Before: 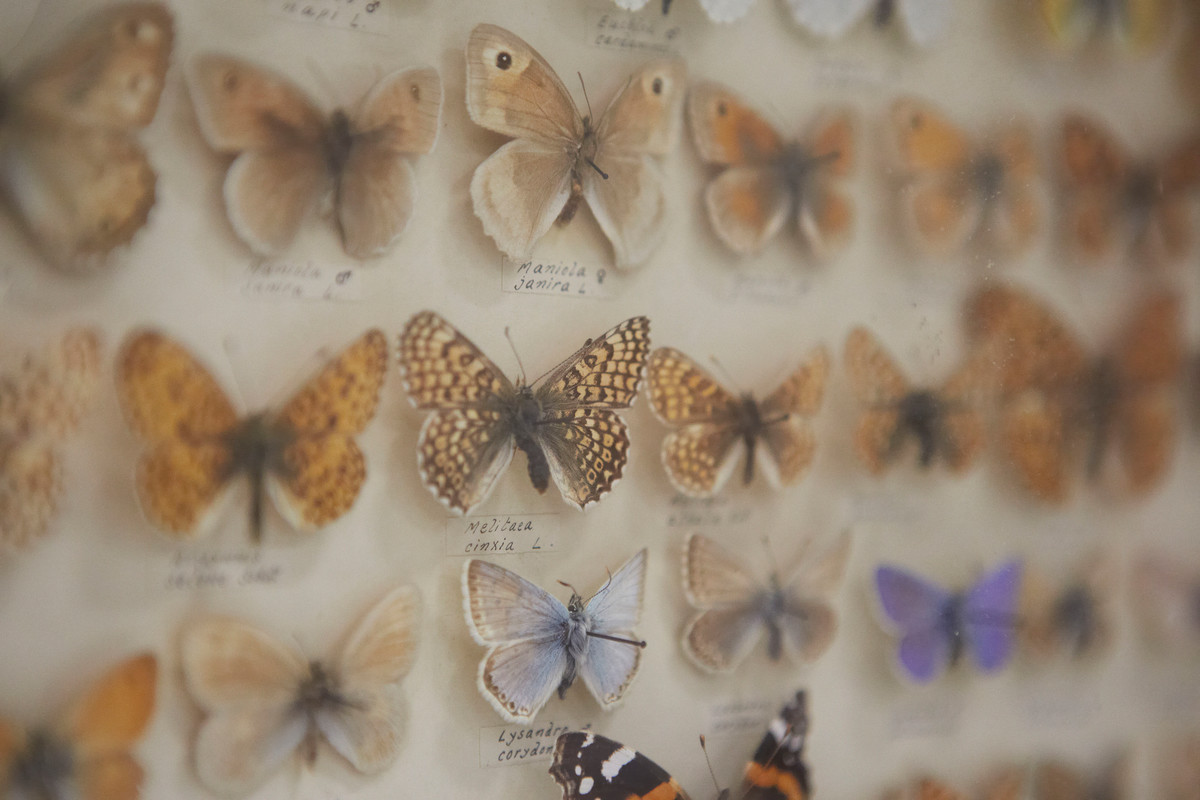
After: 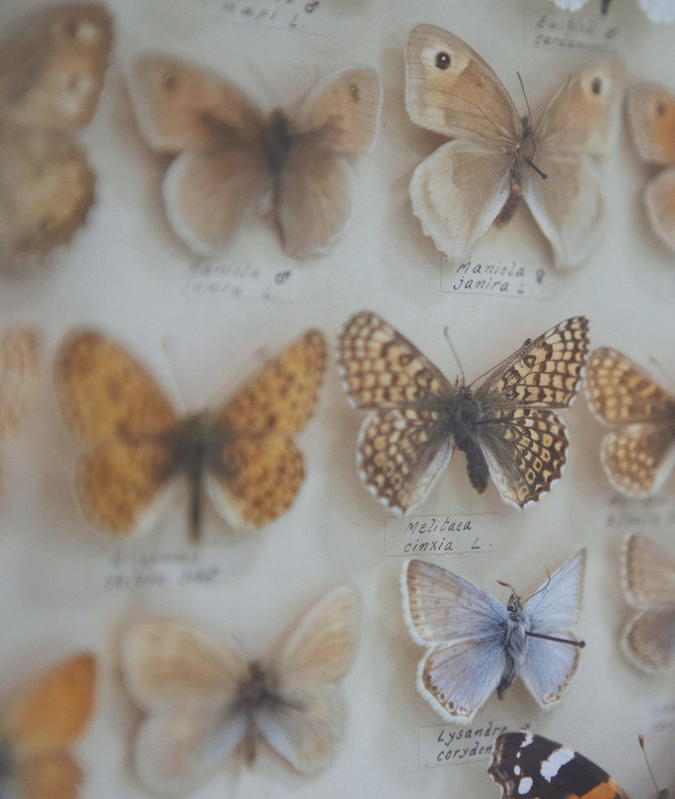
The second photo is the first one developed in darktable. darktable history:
color calibration: x 0.37, y 0.382, temperature 4313.32 K
crop: left 5.114%, right 38.589%
